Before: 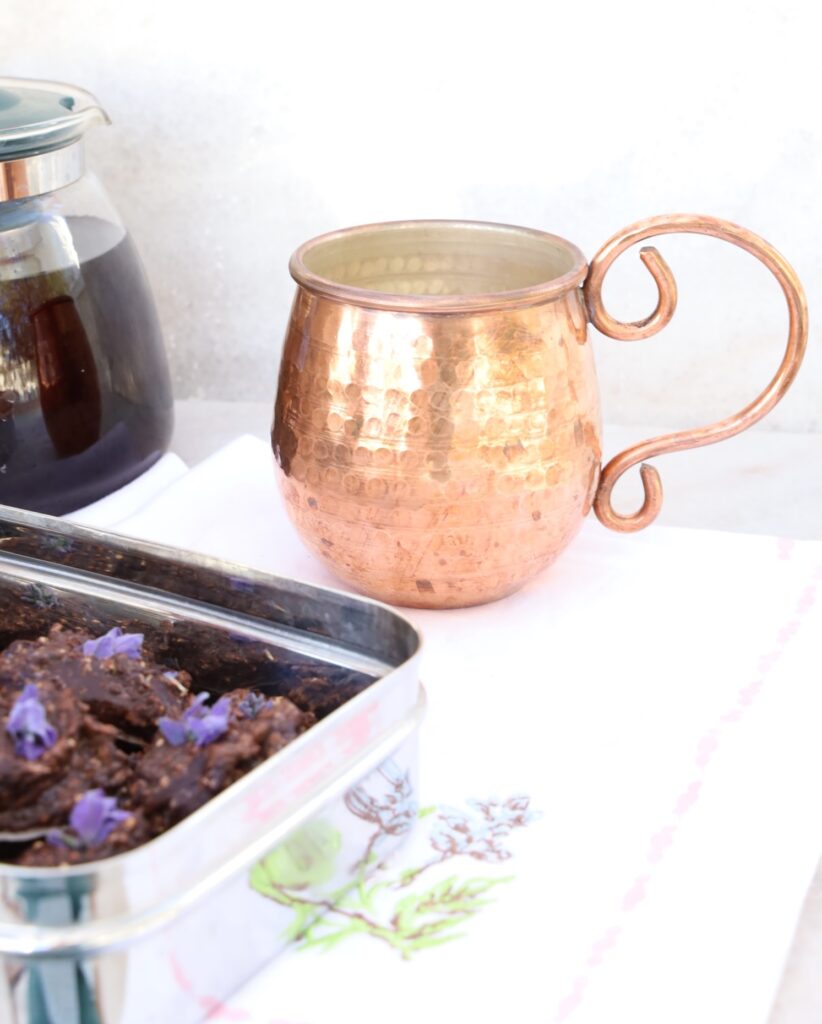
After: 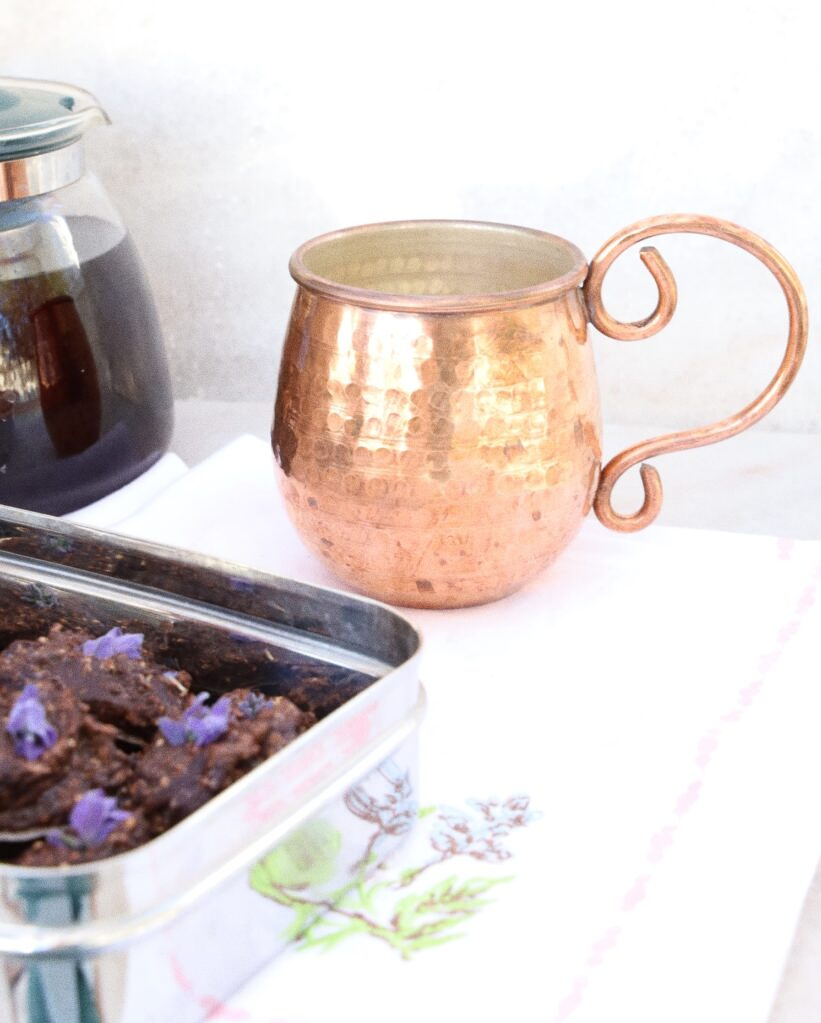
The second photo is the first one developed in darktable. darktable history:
grain: coarseness 0.09 ISO
